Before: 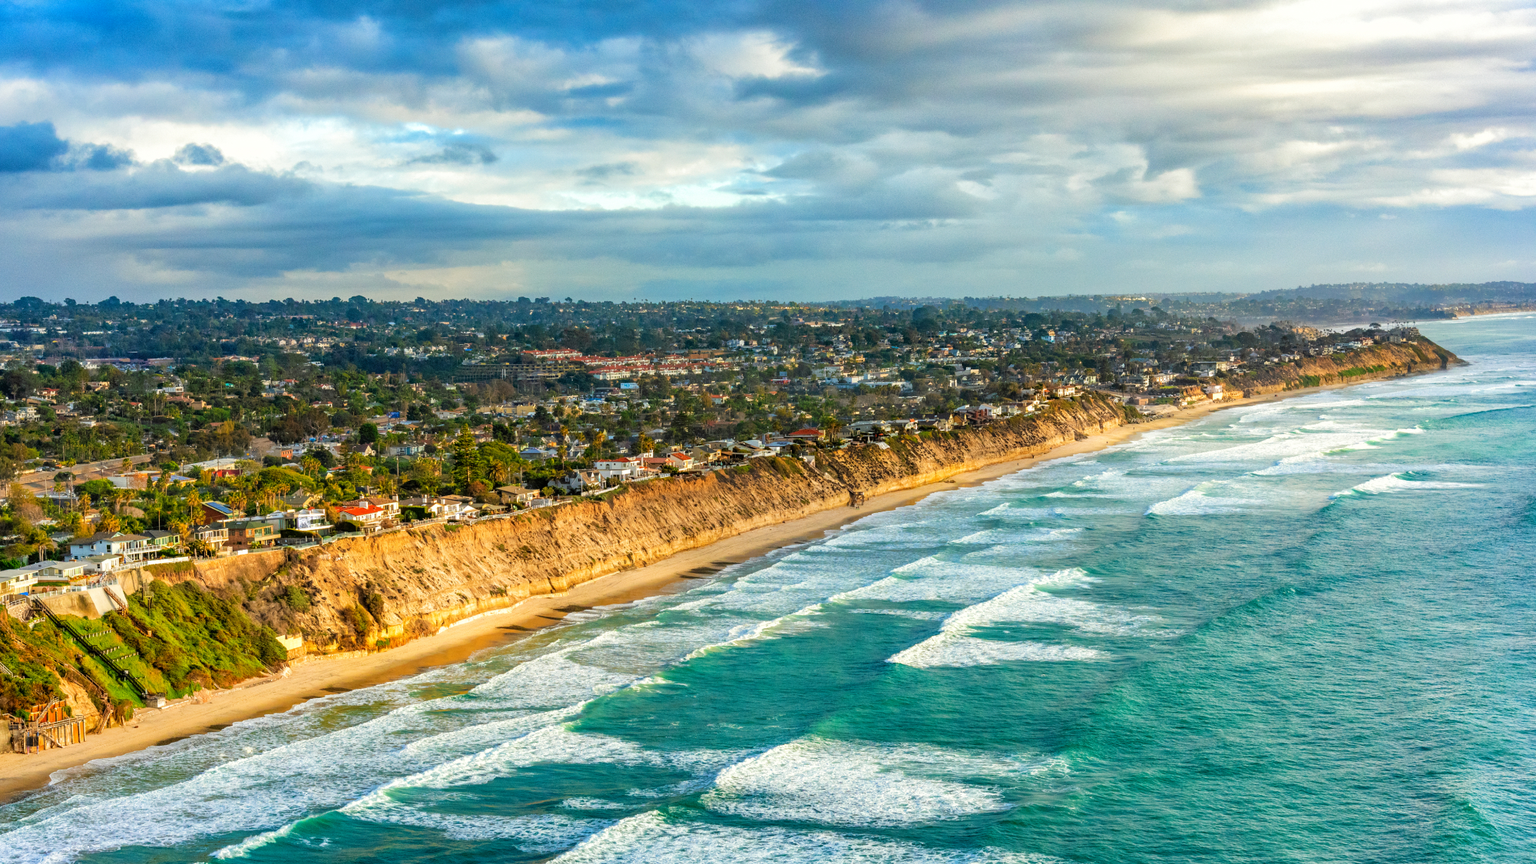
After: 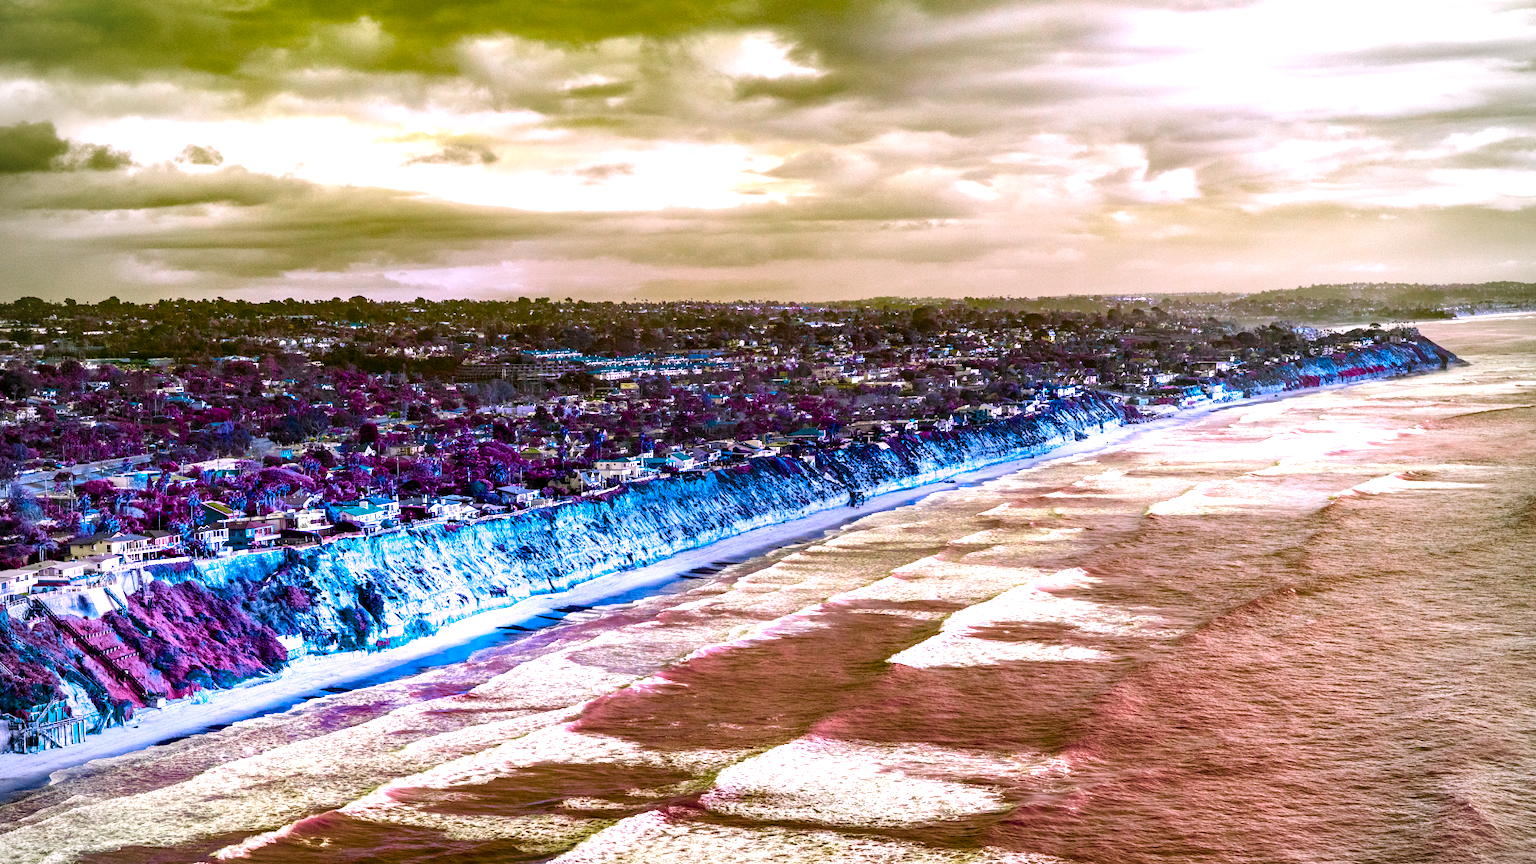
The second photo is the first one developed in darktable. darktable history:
vignetting: fall-off radius 45.34%
color balance rgb: highlights gain › chroma 1.434%, highlights gain › hue 307.69°, linear chroma grading › global chroma 14.623%, perceptual saturation grading › global saturation 20%, perceptual saturation grading › highlights -25.115%, perceptual saturation grading › shadows 24.484%, hue shift -149.62°, contrast 34.716%, saturation formula JzAzBz (2021)
